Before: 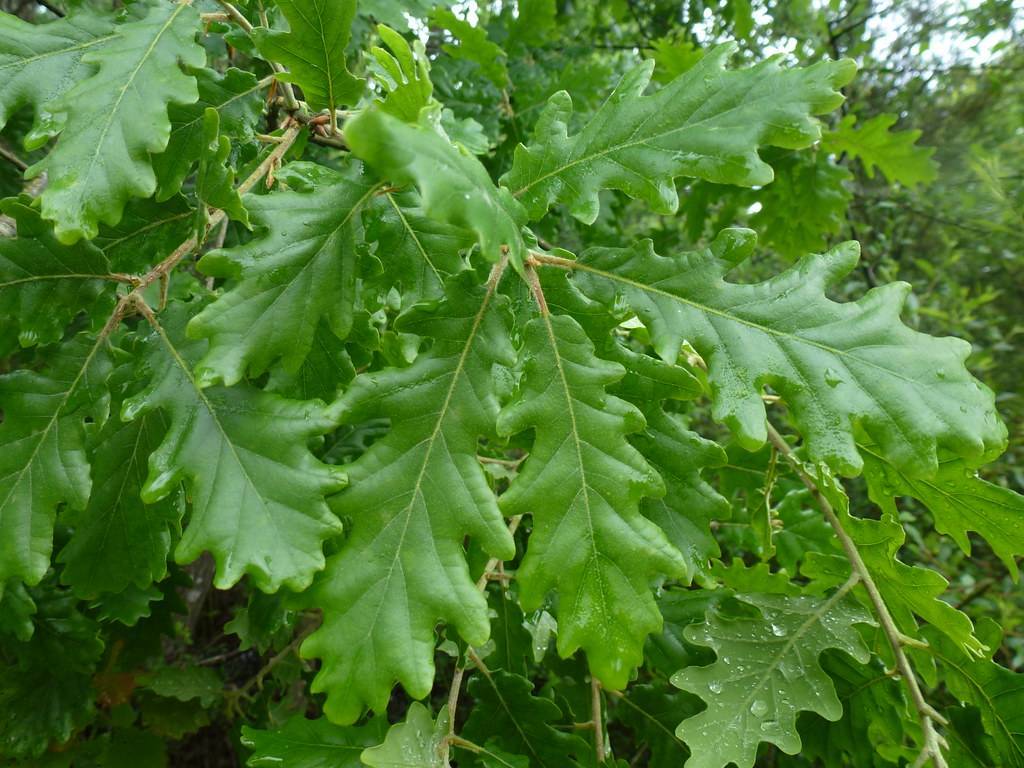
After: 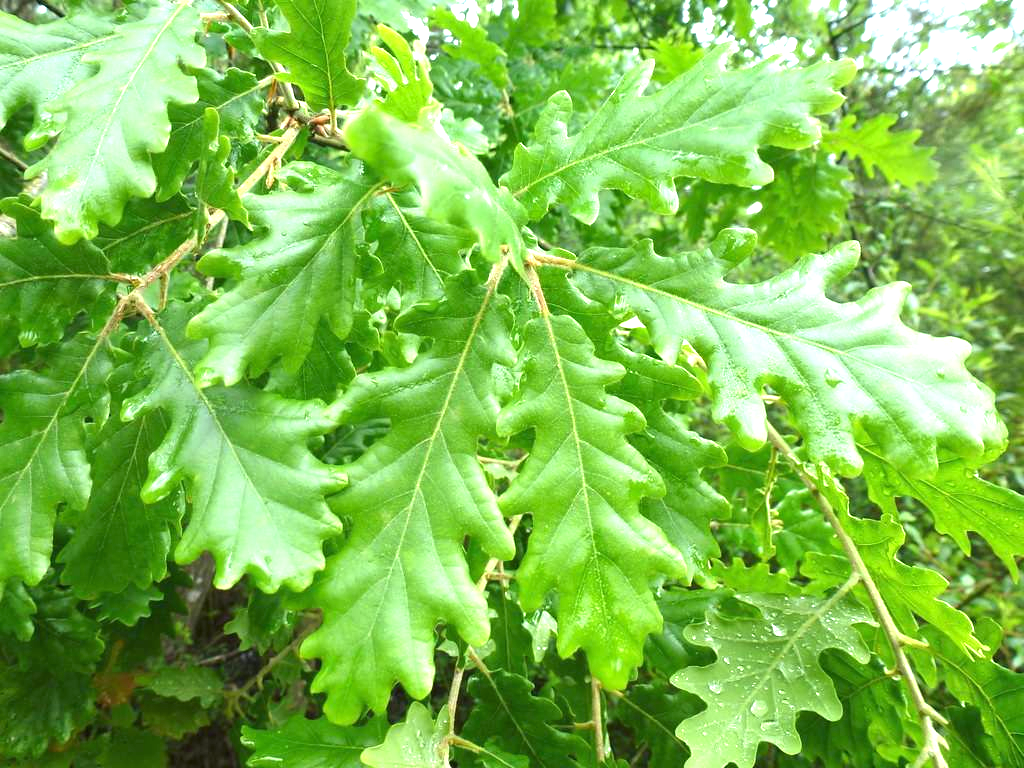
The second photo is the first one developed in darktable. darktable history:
exposure: black level correction 0, exposure 1.448 EV, compensate highlight preservation false
